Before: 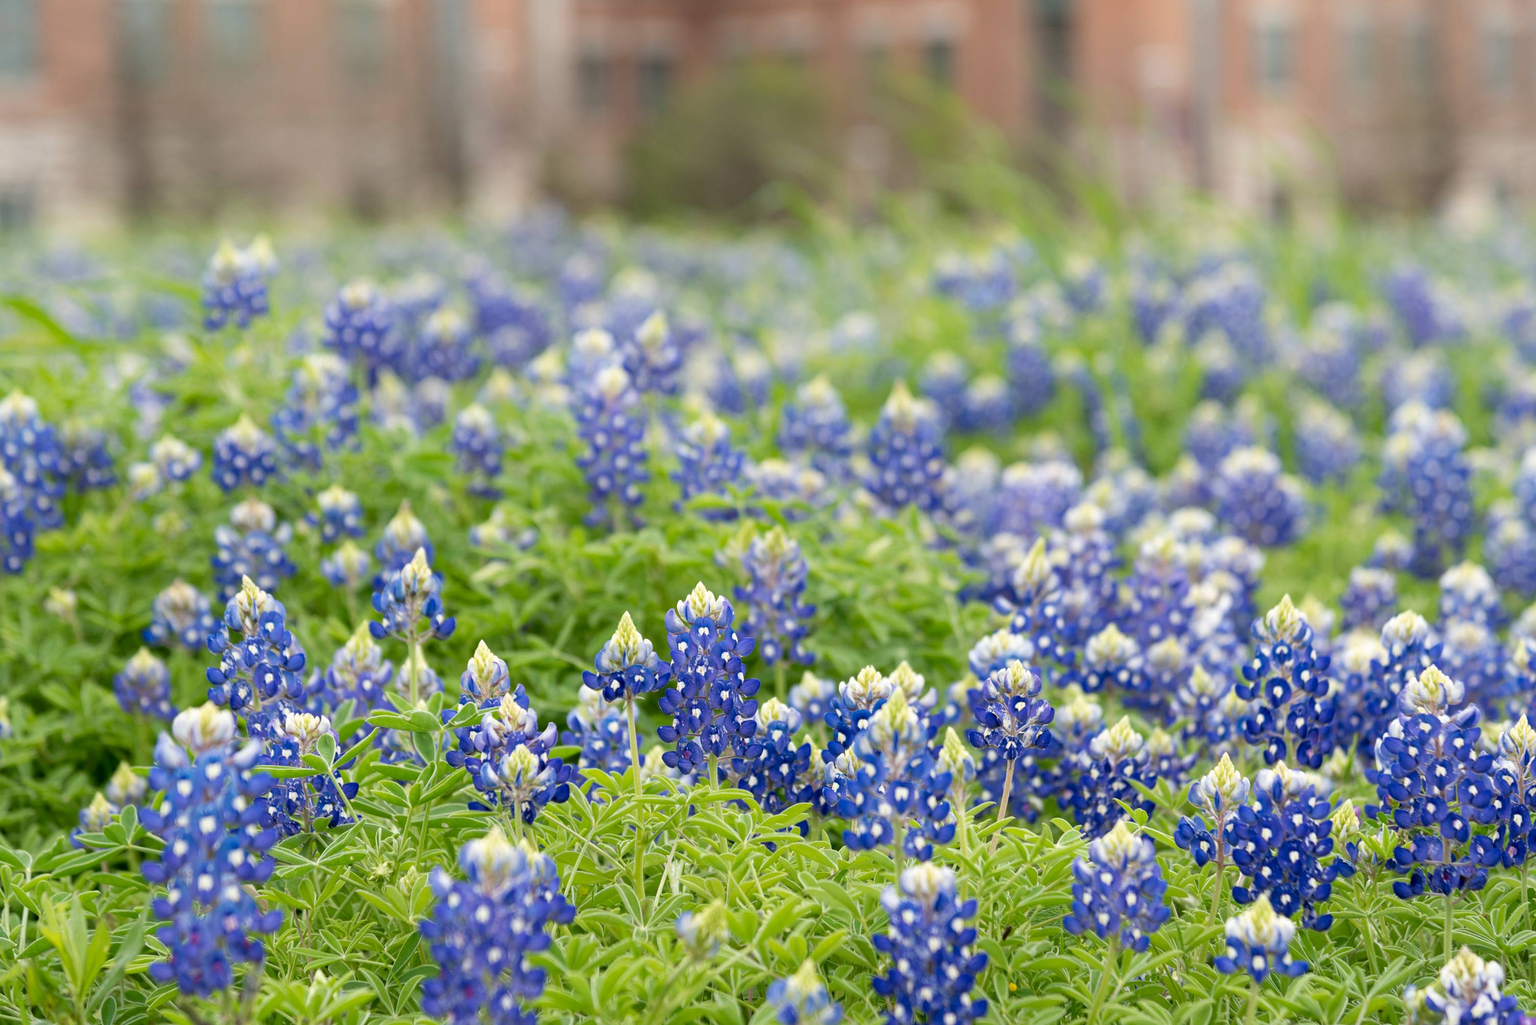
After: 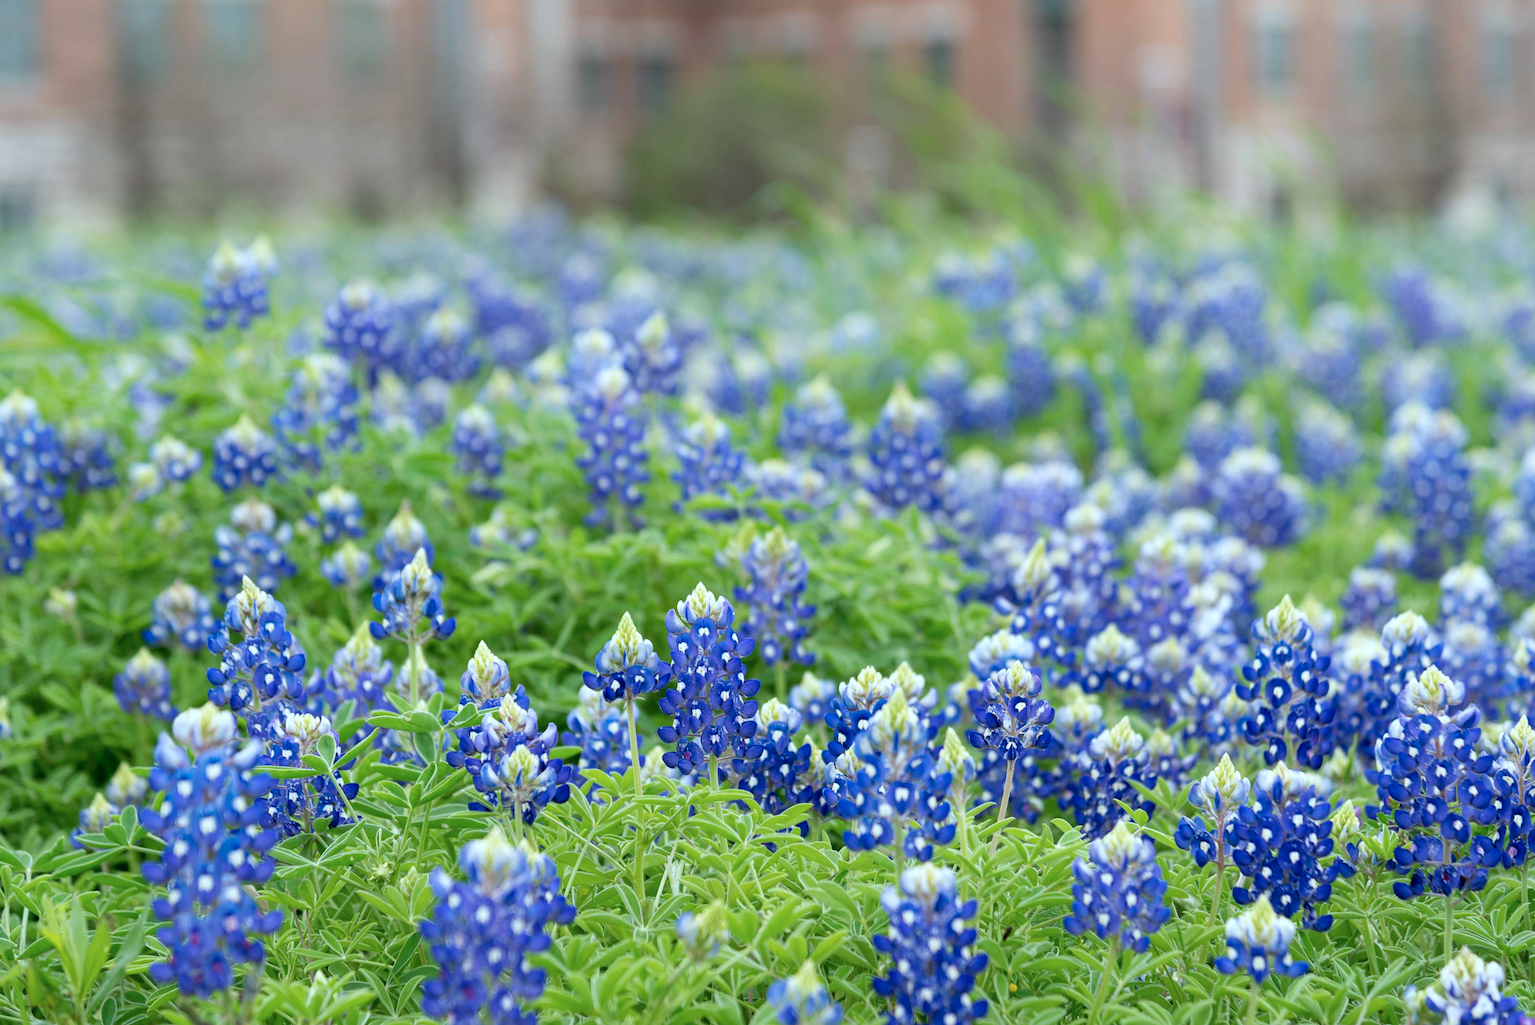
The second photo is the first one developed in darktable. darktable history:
color calibration: illuminant Planckian (black body), x 0.376, y 0.374, temperature 4119.62 K
